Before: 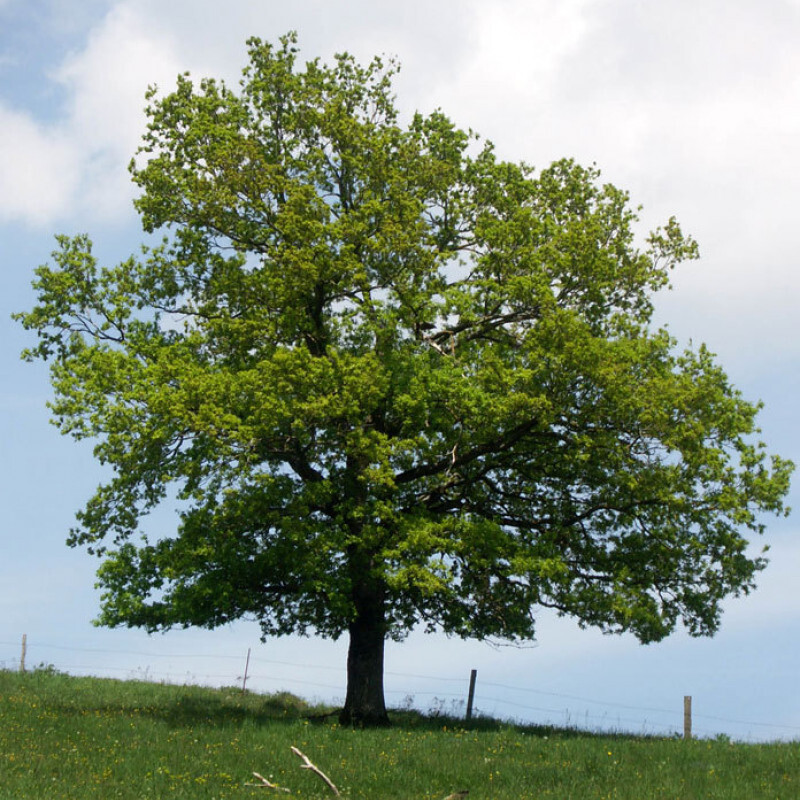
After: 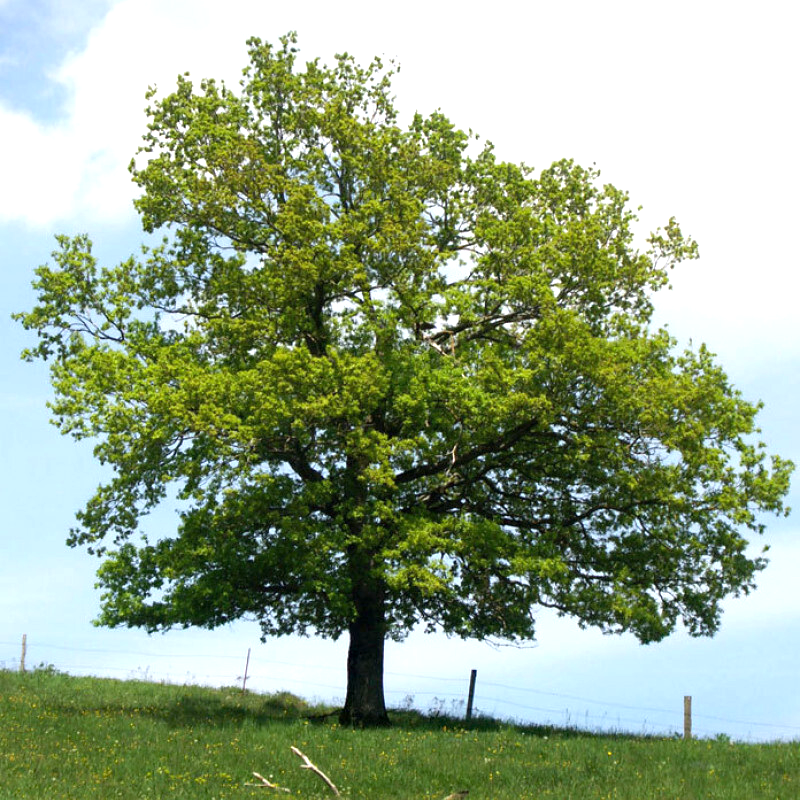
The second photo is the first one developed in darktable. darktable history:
exposure: exposure 0.661 EV, compensate highlight preservation false
haze removal: compatibility mode true, adaptive false
